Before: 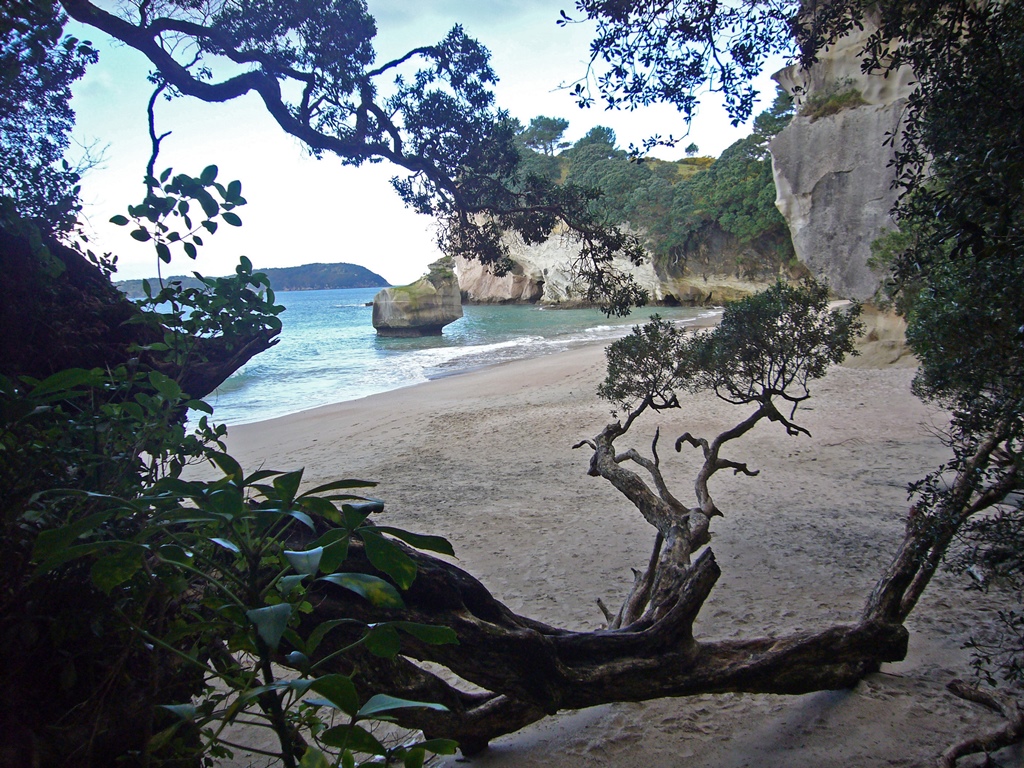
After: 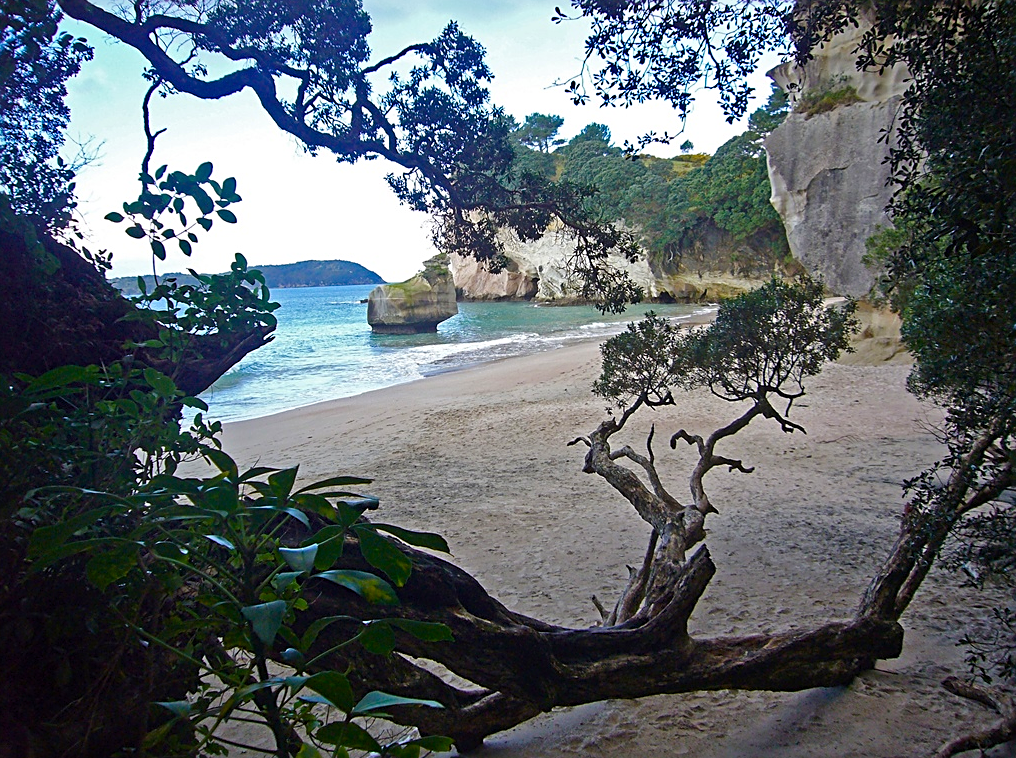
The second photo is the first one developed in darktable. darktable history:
sharpen: on, module defaults
color balance rgb: perceptual saturation grading › global saturation 27.583%, perceptual saturation grading › highlights -25.363%, perceptual saturation grading › shadows 23.918%, global vibrance 20%
crop: left 0.501%, top 0.485%, right 0.225%, bottom 0.798%
